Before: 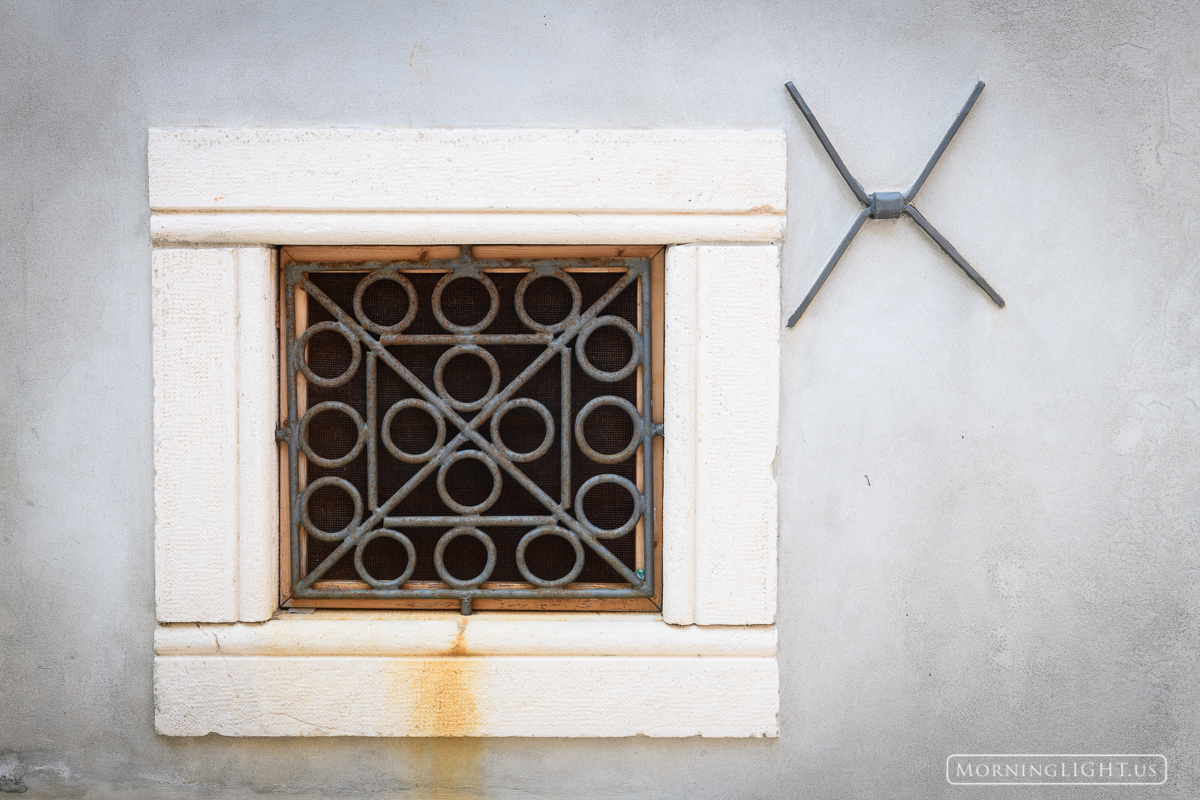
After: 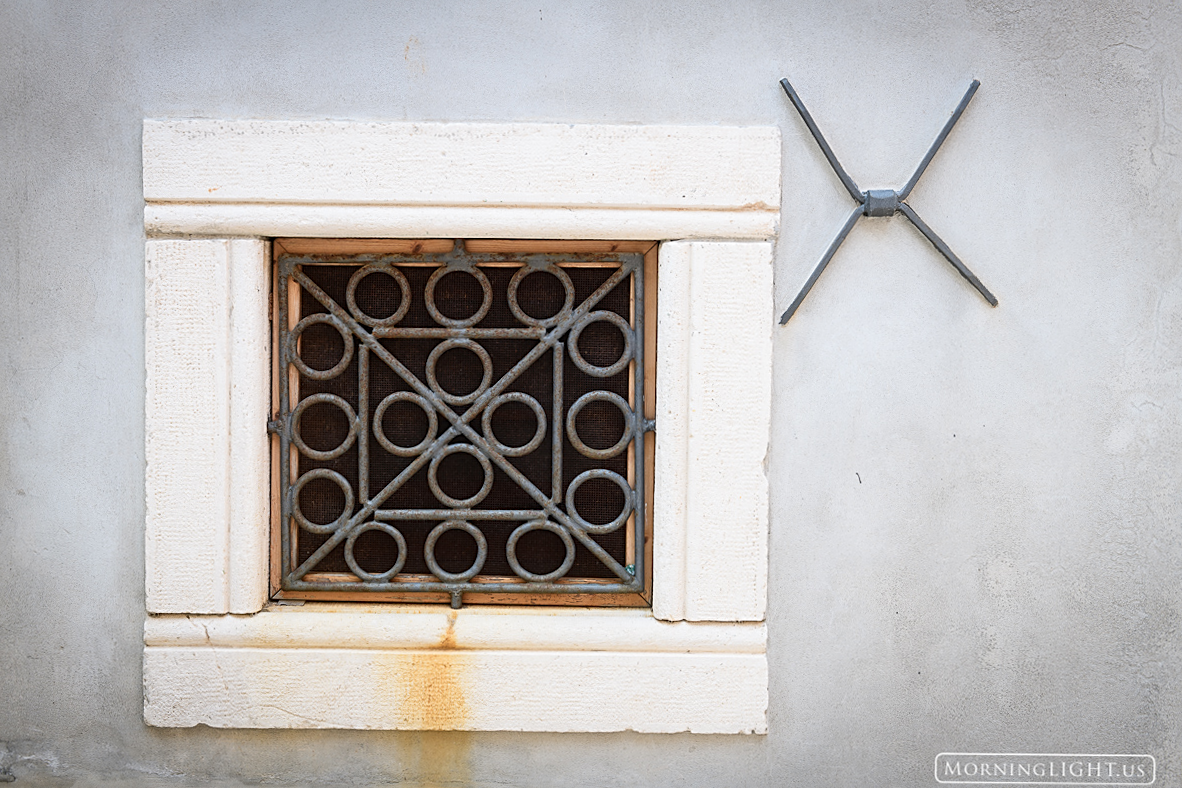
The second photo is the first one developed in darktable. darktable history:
crop and rotate: angle -0.553°
sharpen: on, module defaults
